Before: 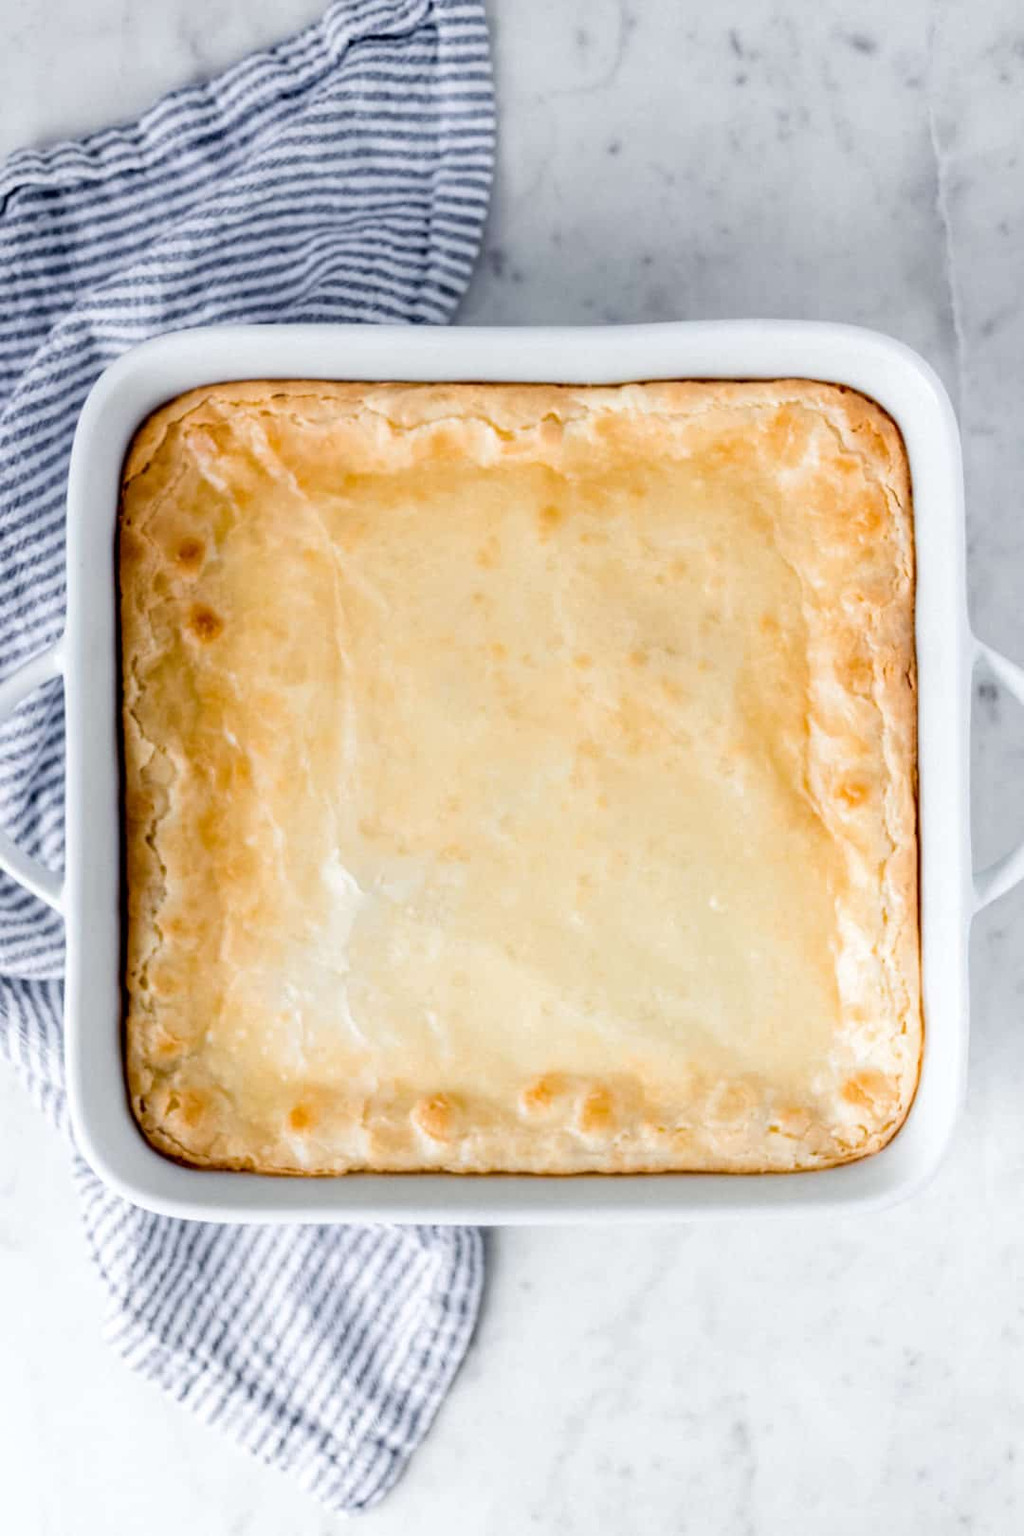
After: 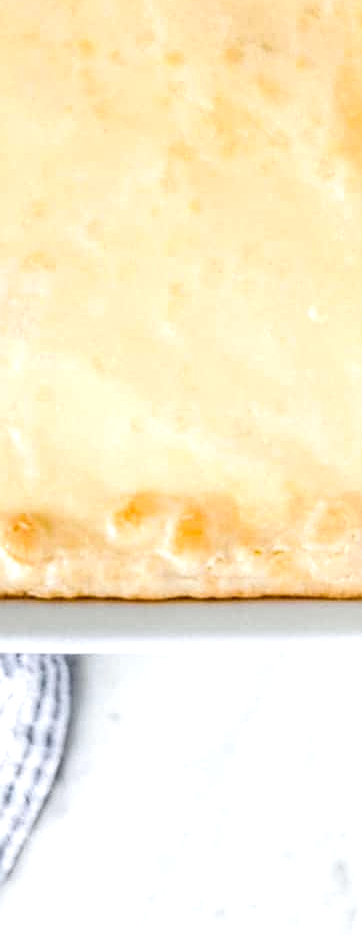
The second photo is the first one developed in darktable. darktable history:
crop: left 40.753%, top 39.475%, right 25.672%, bottom 2.803%
exposure: black level correction 0.004, exposure 0.386 EV, compensate highlight preservation false
sharpen: on, module defaults
local contrast: mode bilateral grid, contrast 99, coarseness 100, detail 90%, midtone range 0.2
